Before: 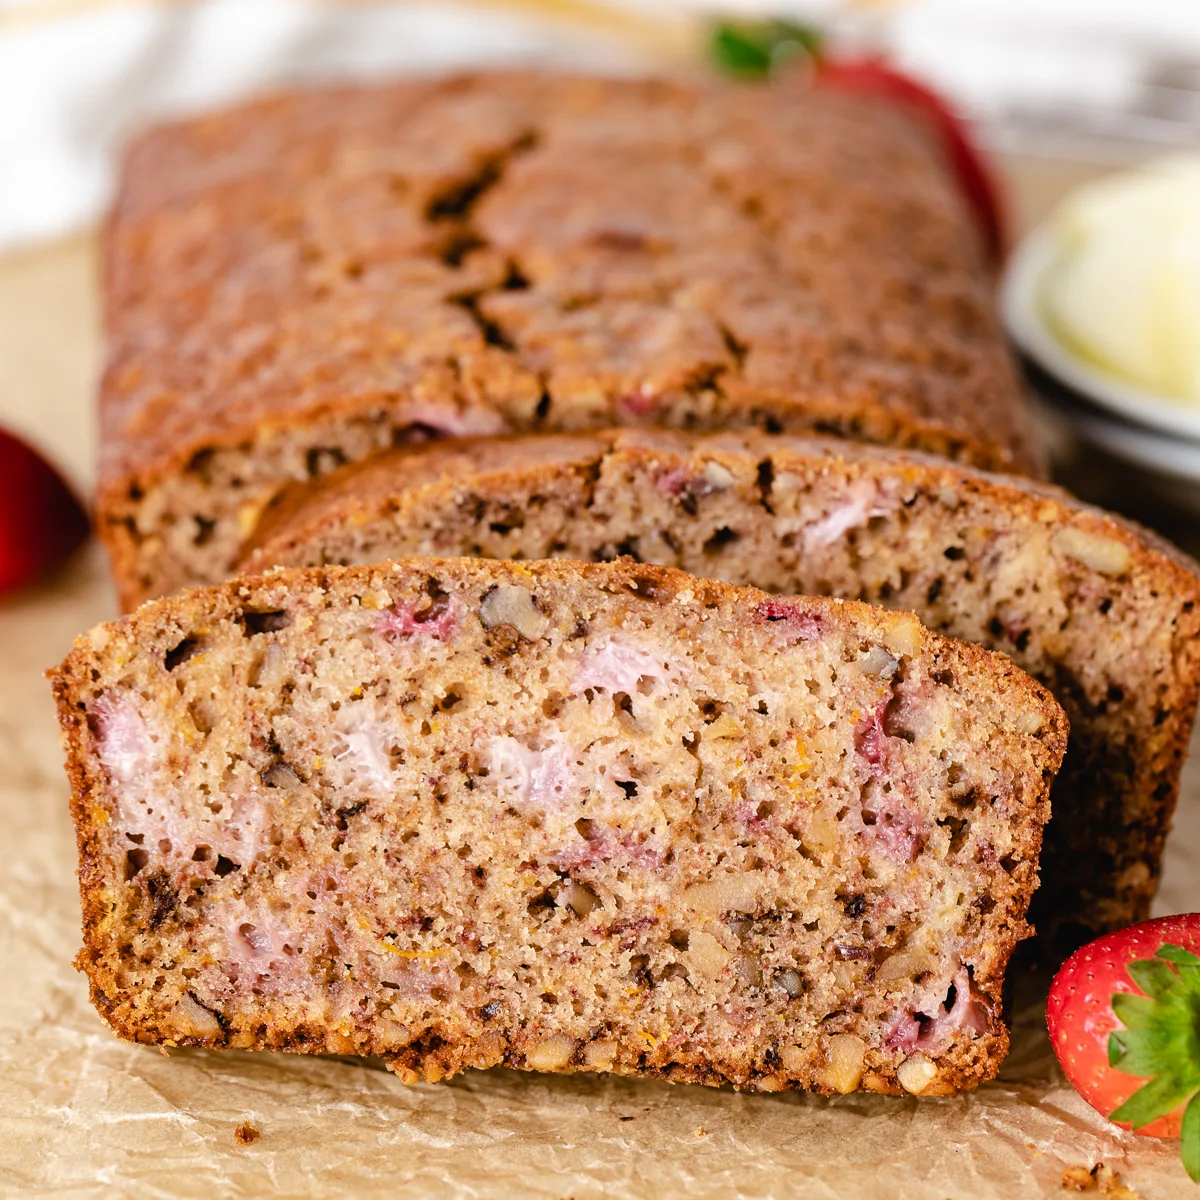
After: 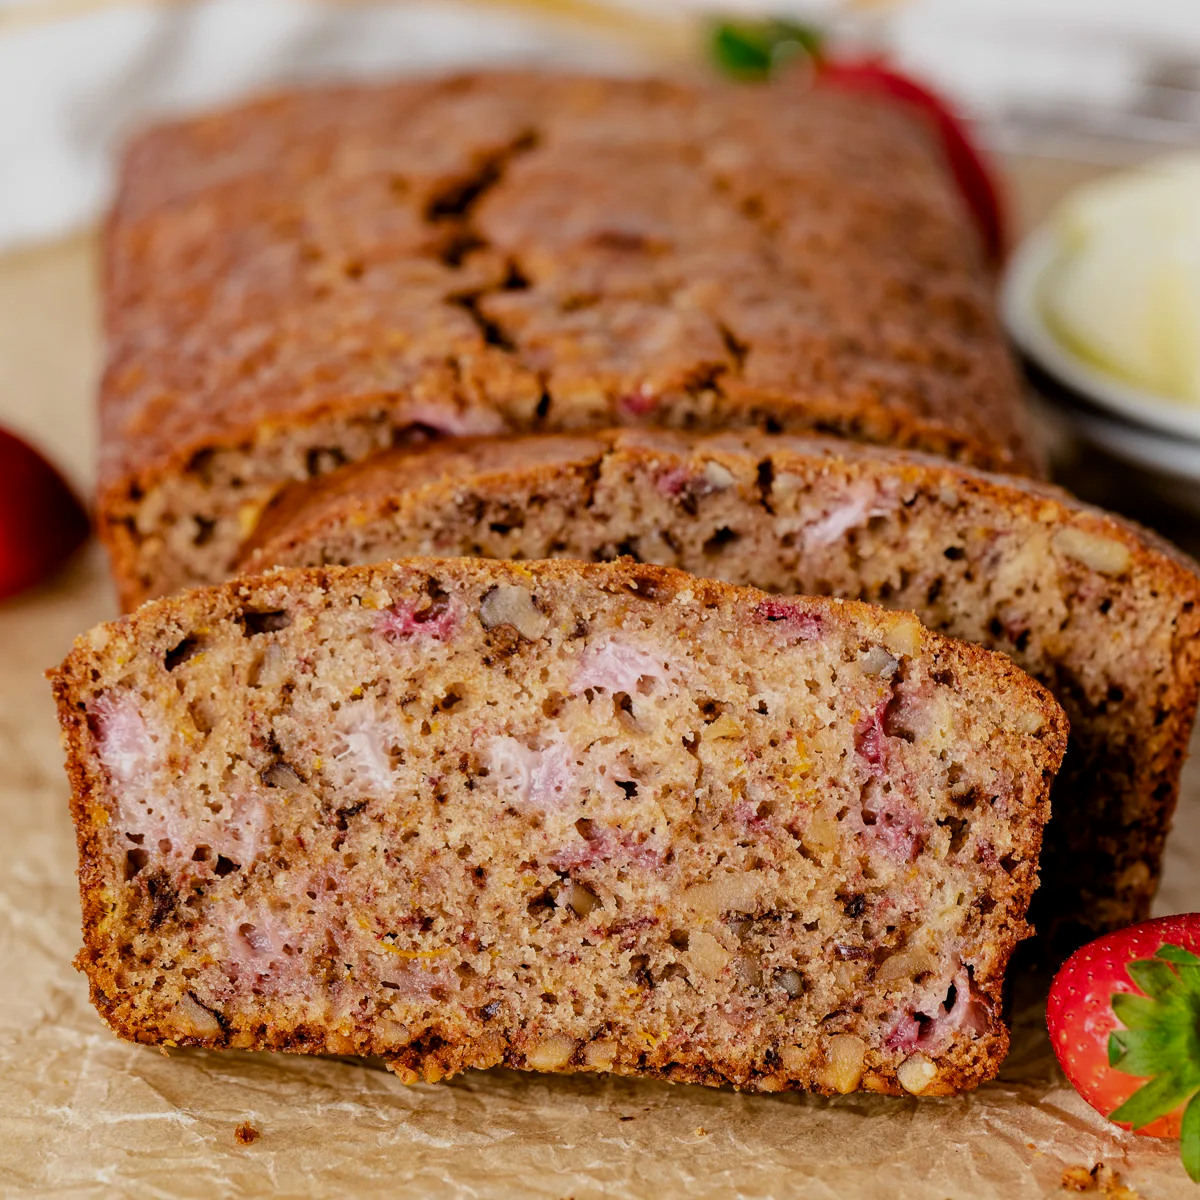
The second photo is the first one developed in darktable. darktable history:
exposure: exposure -0.547 EV, compensate highlight preservation false
contrast brightness saturation: contrast 0.043, saturation 0.152
local contrast: highlights 103%, shadows 103%, detail 119%, midtone range 0.2
